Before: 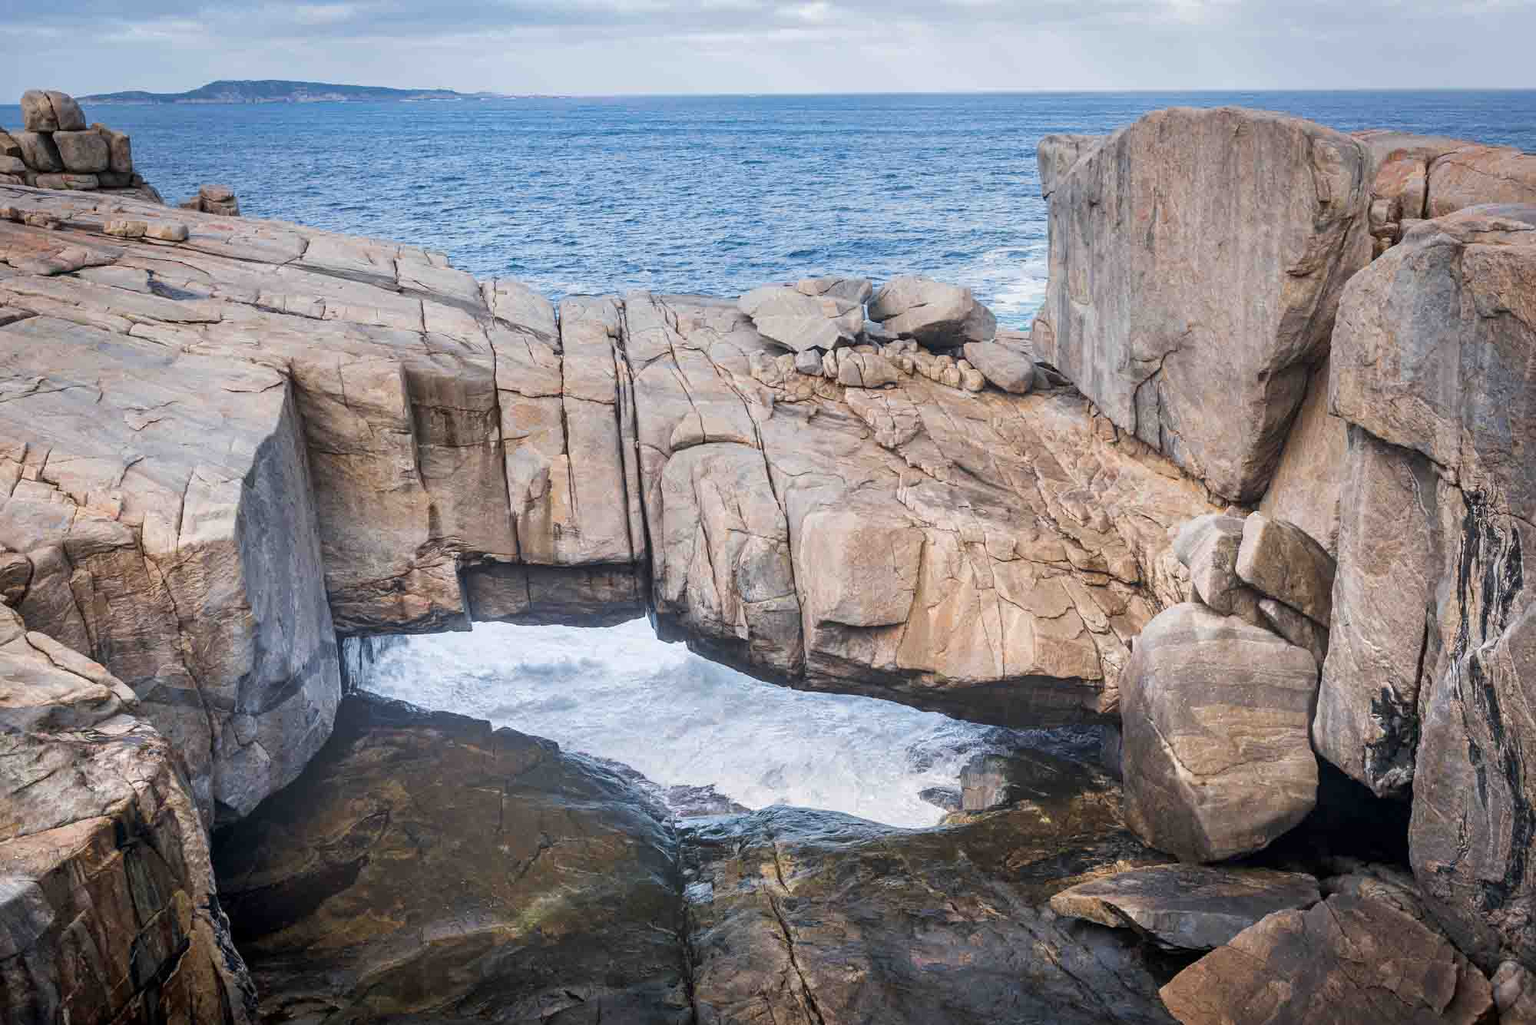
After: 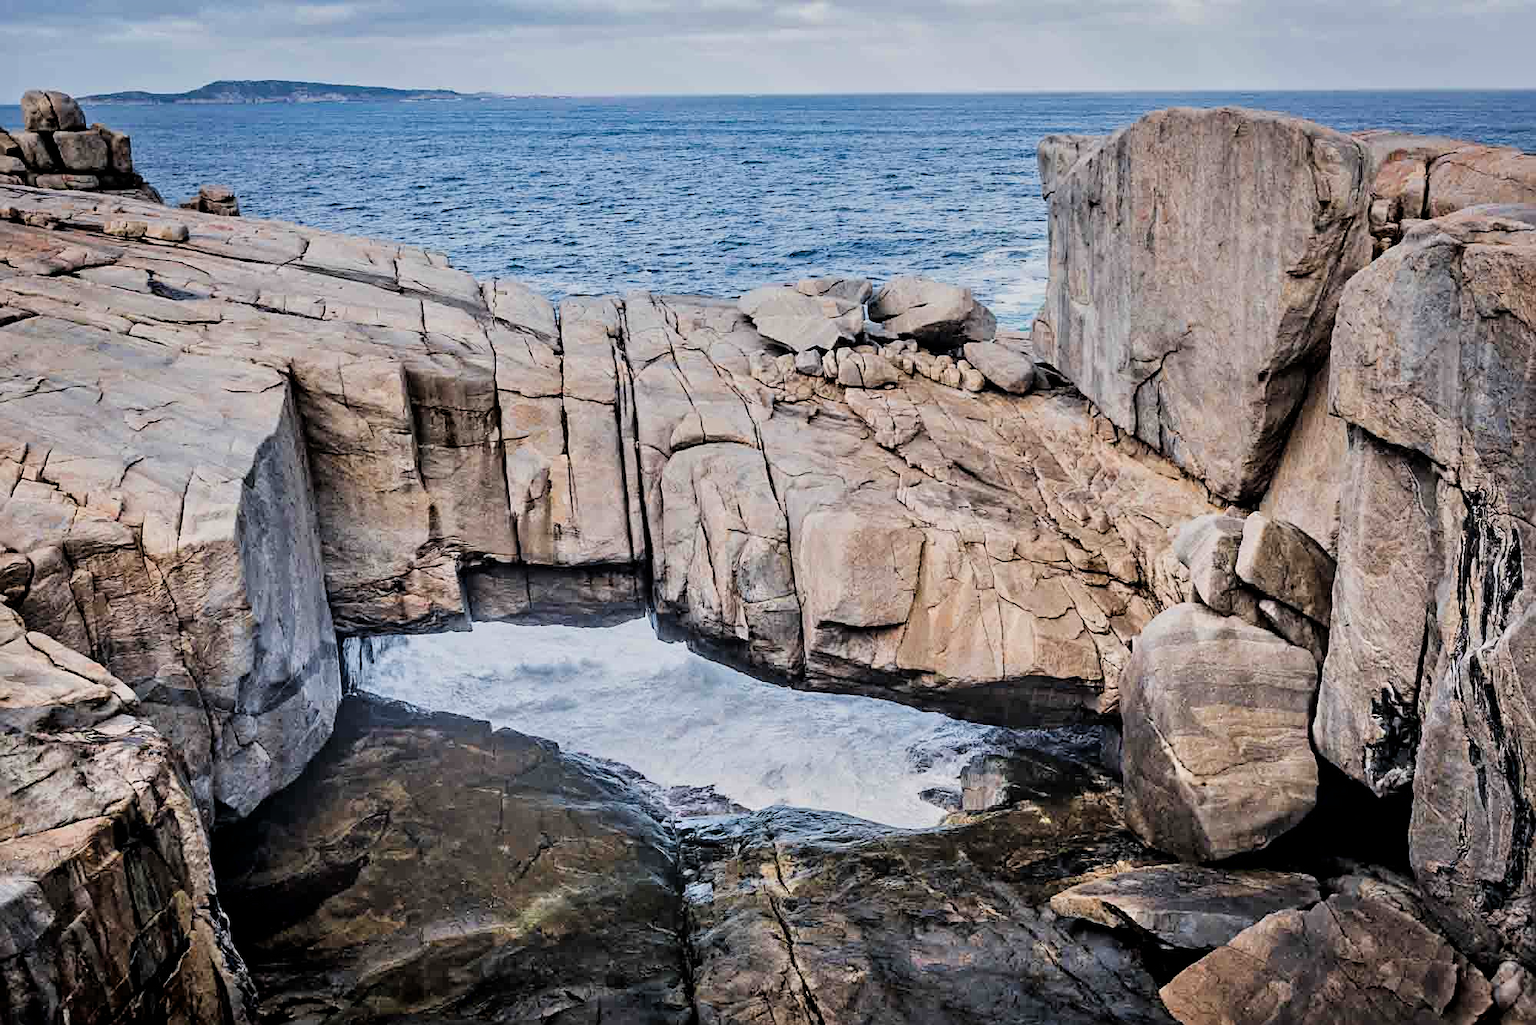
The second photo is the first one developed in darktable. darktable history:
sharpen: on, module defaults
filmic rgb: black relative exposure -7.65 EV, white relative exposure 4.56 EV, hardness 3.61, color science v6 (2022)
contrast equalizer: y [[0.511, 0.558, 0.631, 0.632, 0.559, 0.512], [0.5 ×6], [0.507, 0.559, 0.627, 0.644, 0.647, 0.647], [0 ×6], [0 ×6]]
